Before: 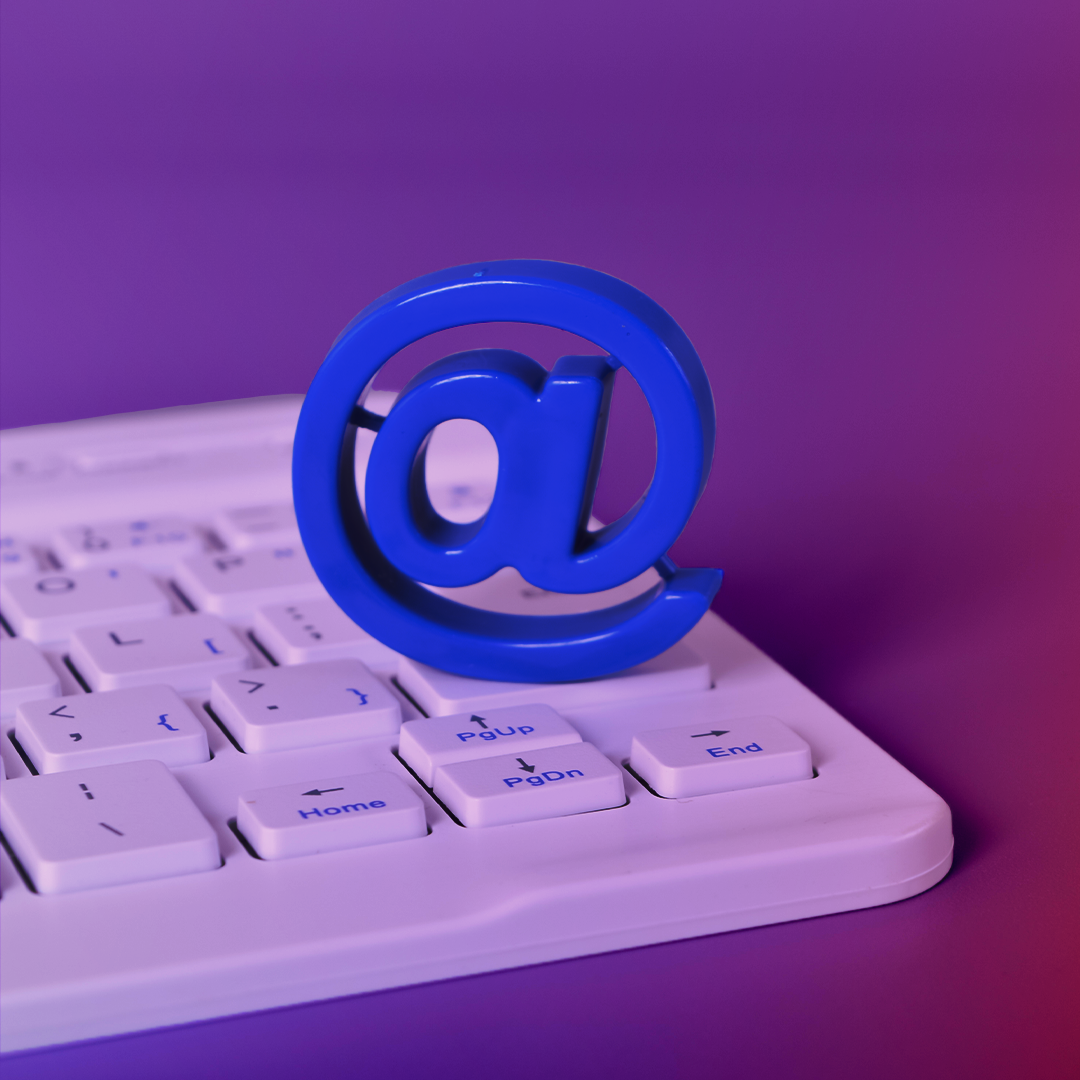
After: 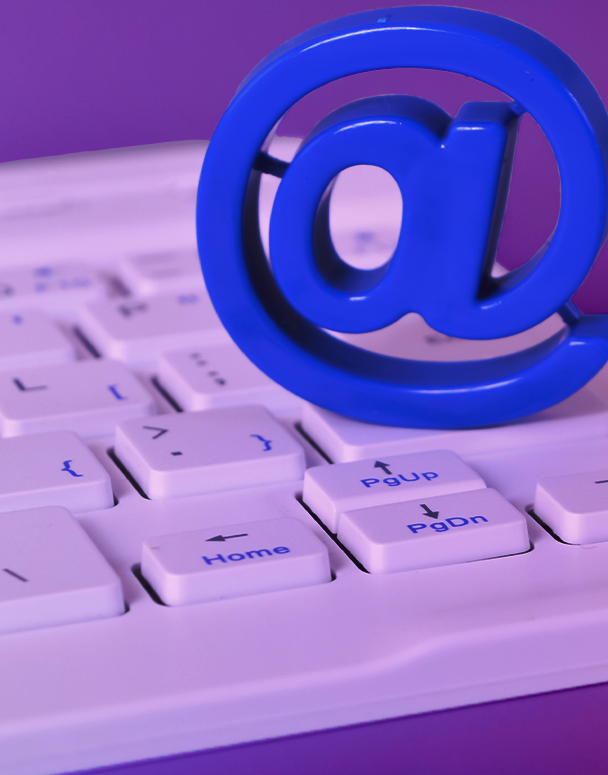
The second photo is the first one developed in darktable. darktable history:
crop: left 8.975%, top 23.59%, right 34.678%, bottom 4.572%
exposure: exposure 0.164 EV, compensate highlight preservation false
